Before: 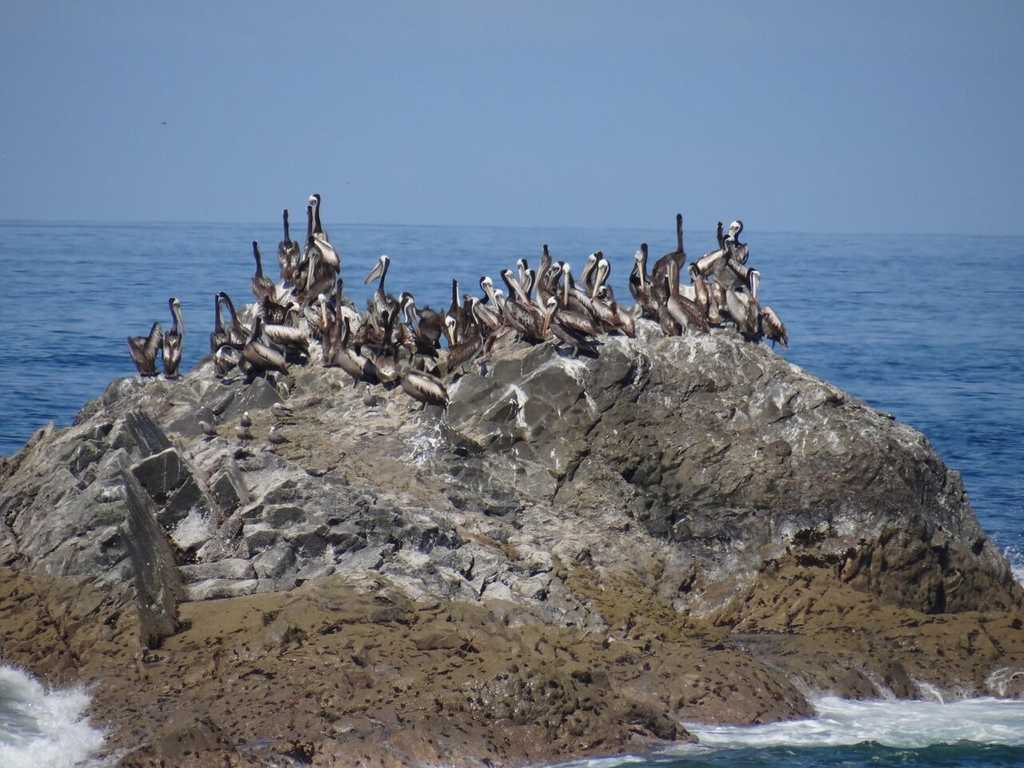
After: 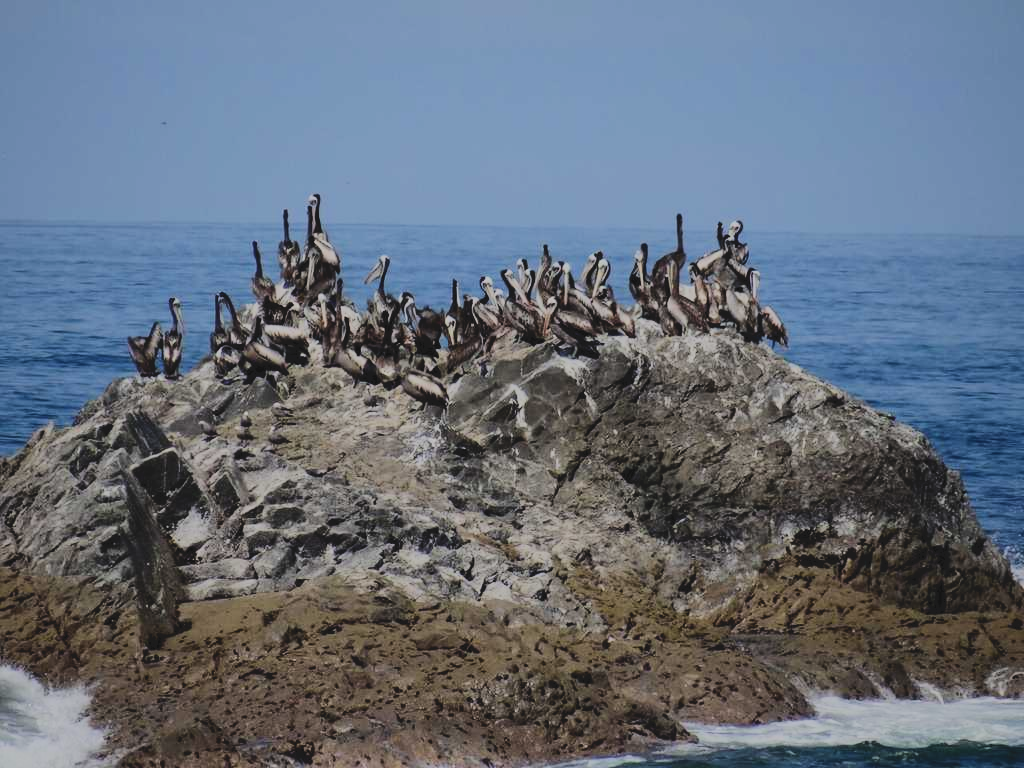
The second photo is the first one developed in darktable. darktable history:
filmic rgb: black relative exposure -5.11 EV, white relative exposure 3.99 EV, threshold 2.99 EV, hardness 2.88, contrast 1.3, enable highlight reconstruction true
tone equalizer: edges refinement/feathering 500, mask exposure compensation -1.57 EV, preserve details no
tone curve: curves: ch0 [(0, 0) (0.003, 0.098) (0.011, 0.099) (0.025, 0.103) (0.044, 0.114) (0.069, 0.13) (0.1, 0.142) (0.136, 0.161) (0.177, 0.189) (0.224, 0.224) (0.277, 0.266) (0.335, 0.32) (0.399, 0.38) (0.468, 0.45) (0.543, 0.522) (0.623, 0.598) (0.709, 0.669) (0.801, 0.731) (0.898, 0.786) (1, 1)], color space Lab, independent channels, preserve colors none
